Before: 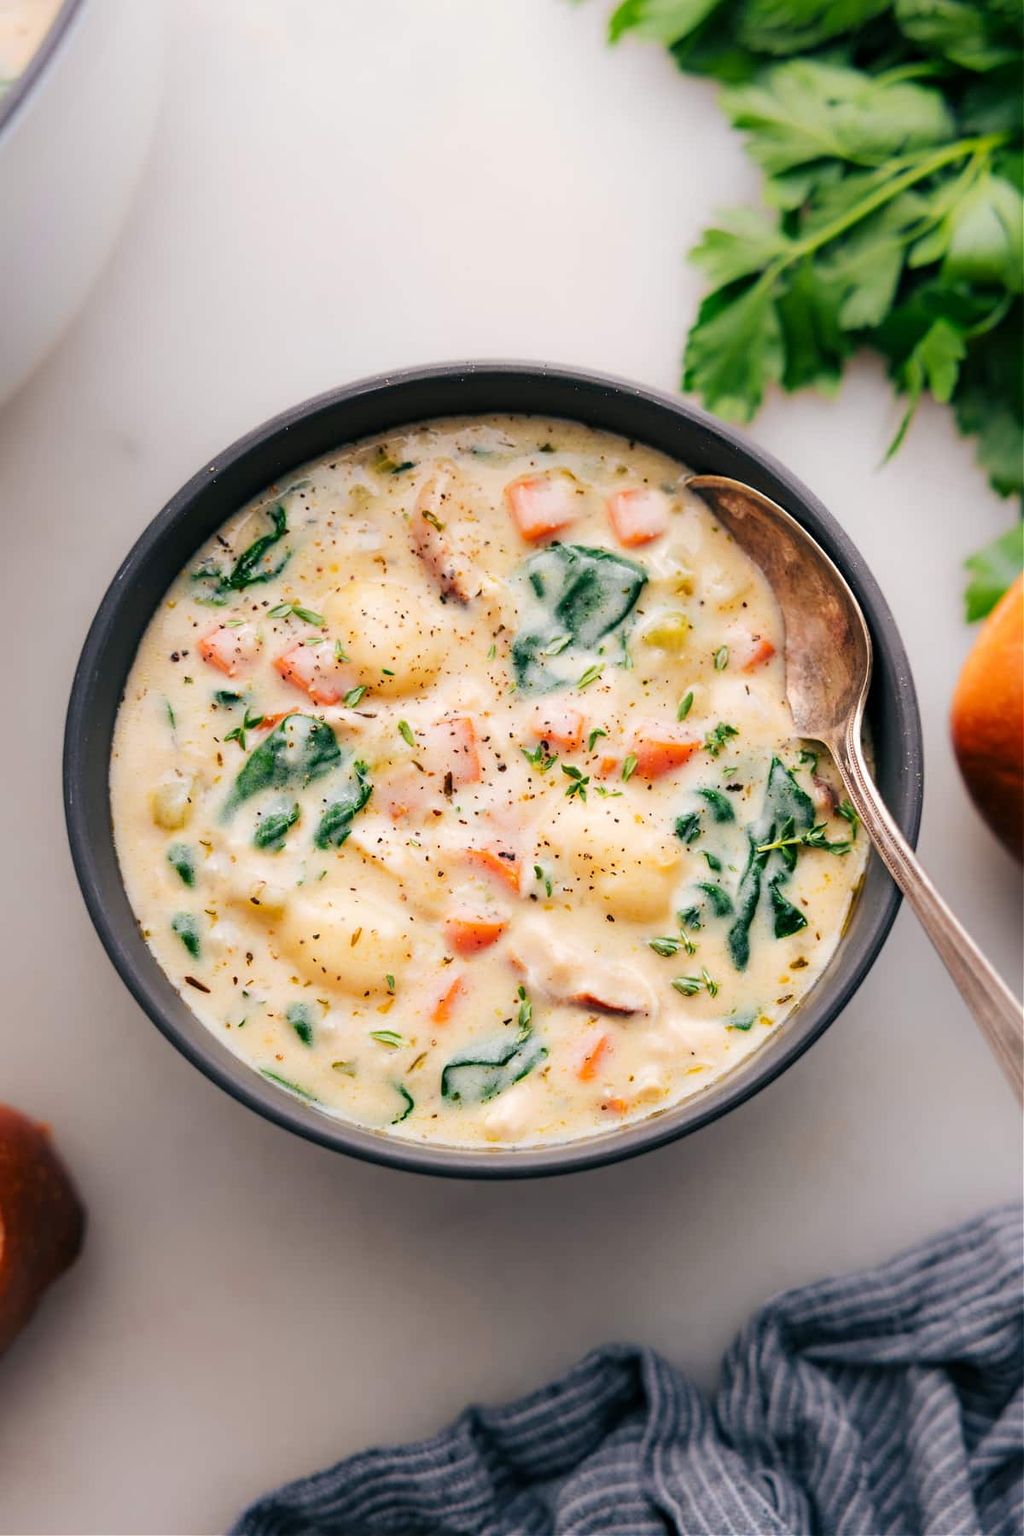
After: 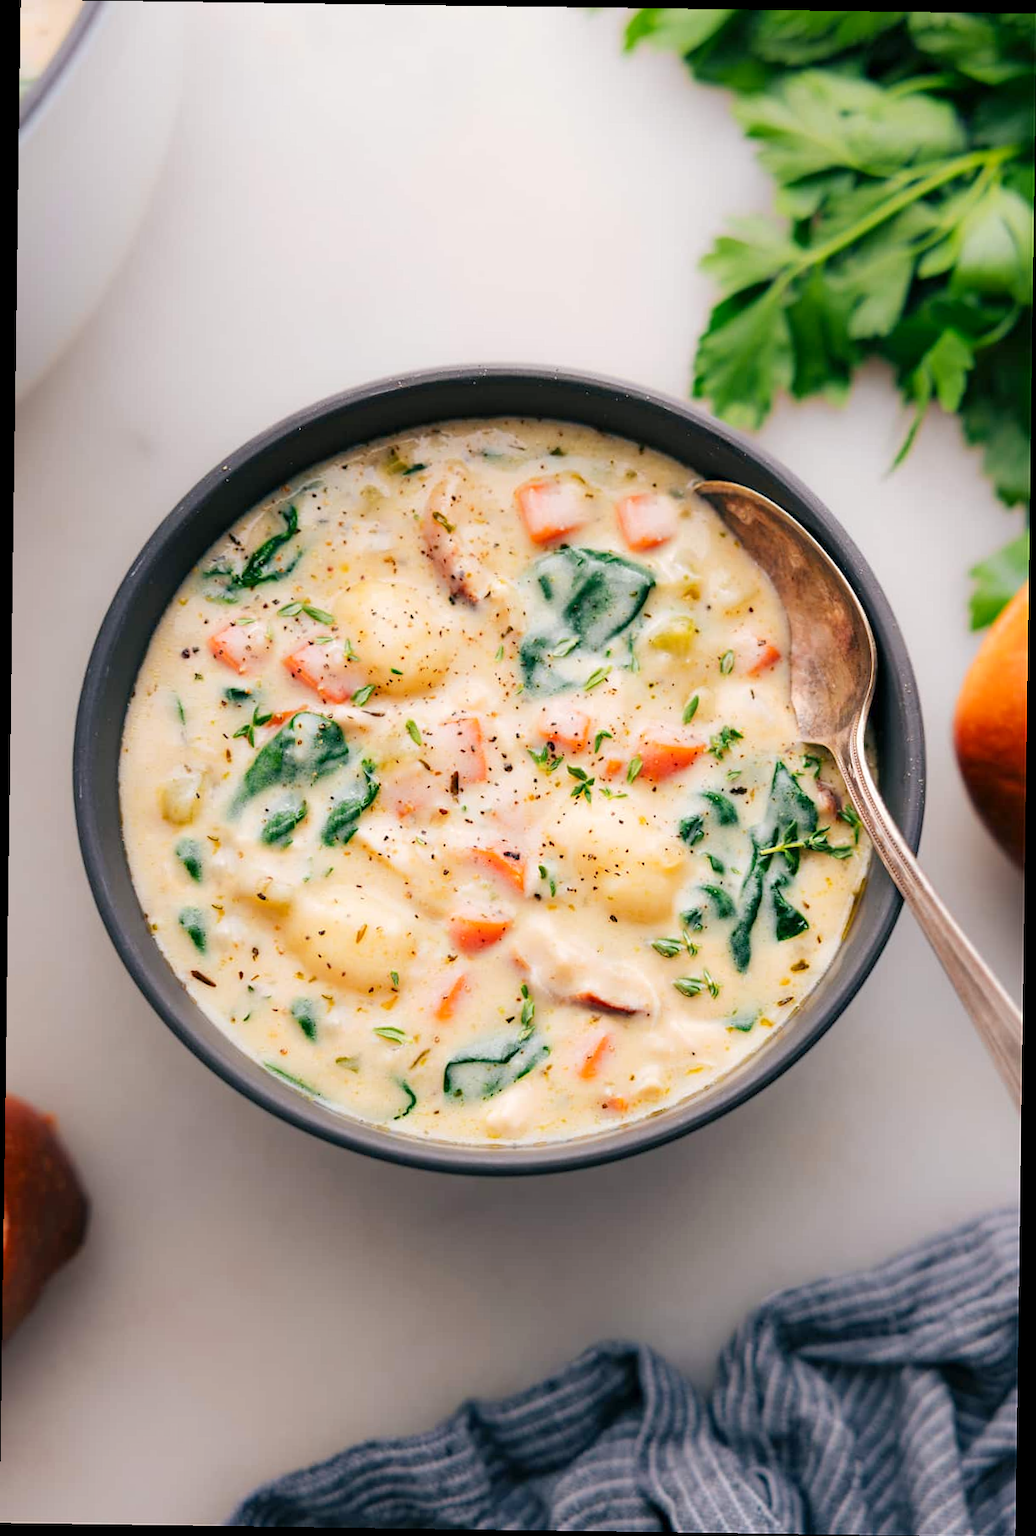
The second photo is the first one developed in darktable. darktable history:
rotate and perspective: rotation 0.8°, automatic cropping off
levels: levels [0, 0.478, 1]
